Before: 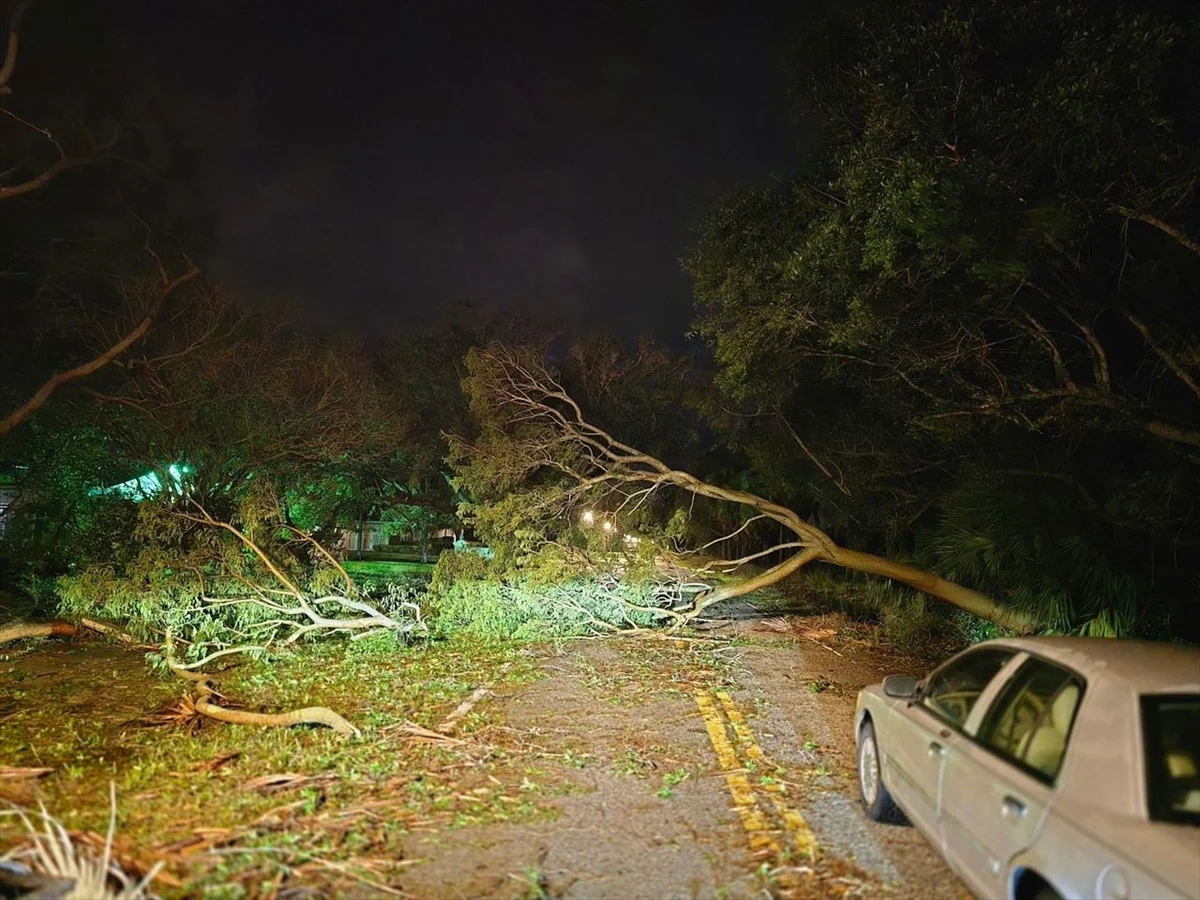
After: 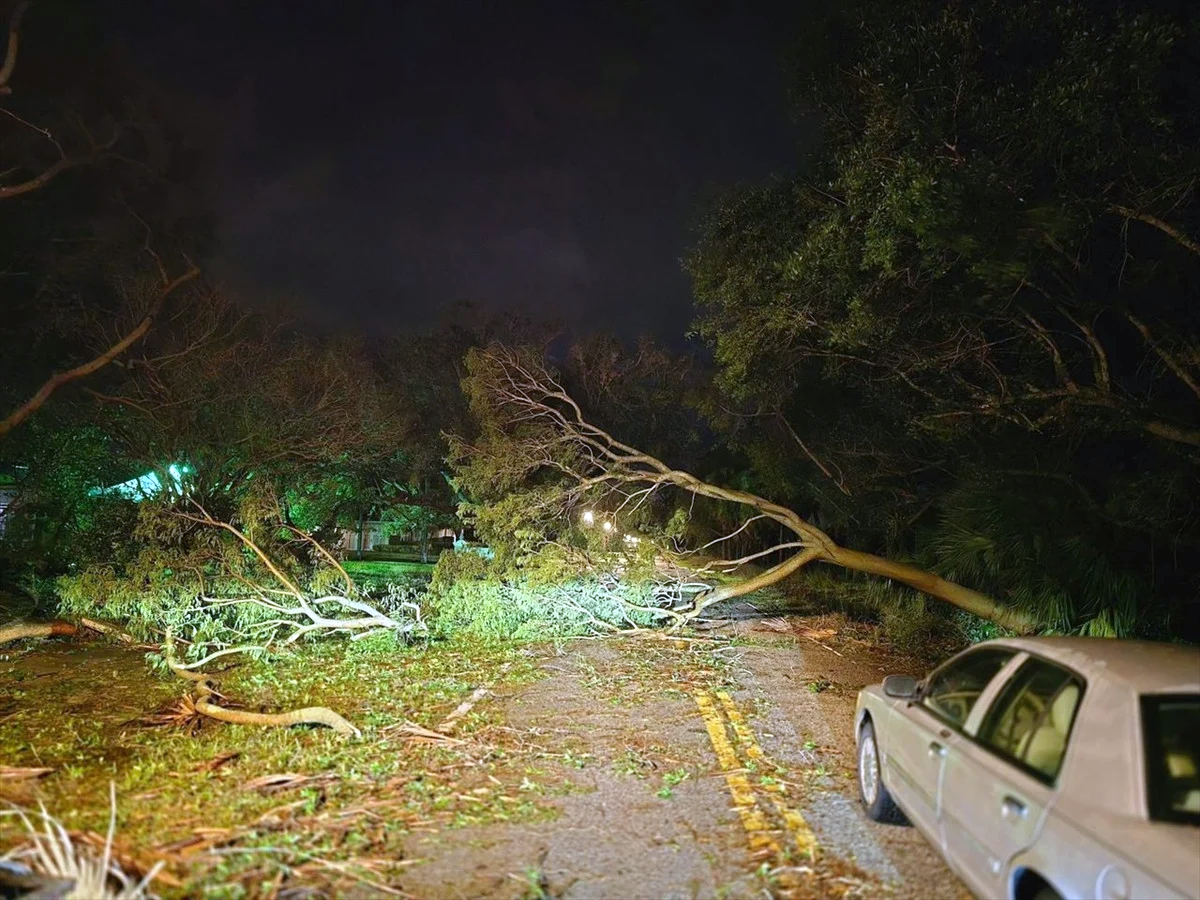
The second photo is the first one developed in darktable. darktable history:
exposure: exposure 0.2 EV, compensate highlight preservation false
white balance: red 0.967, blue 1.119, emerald 0.756
bloom: size 3%, threshold 100%, strength 0%
